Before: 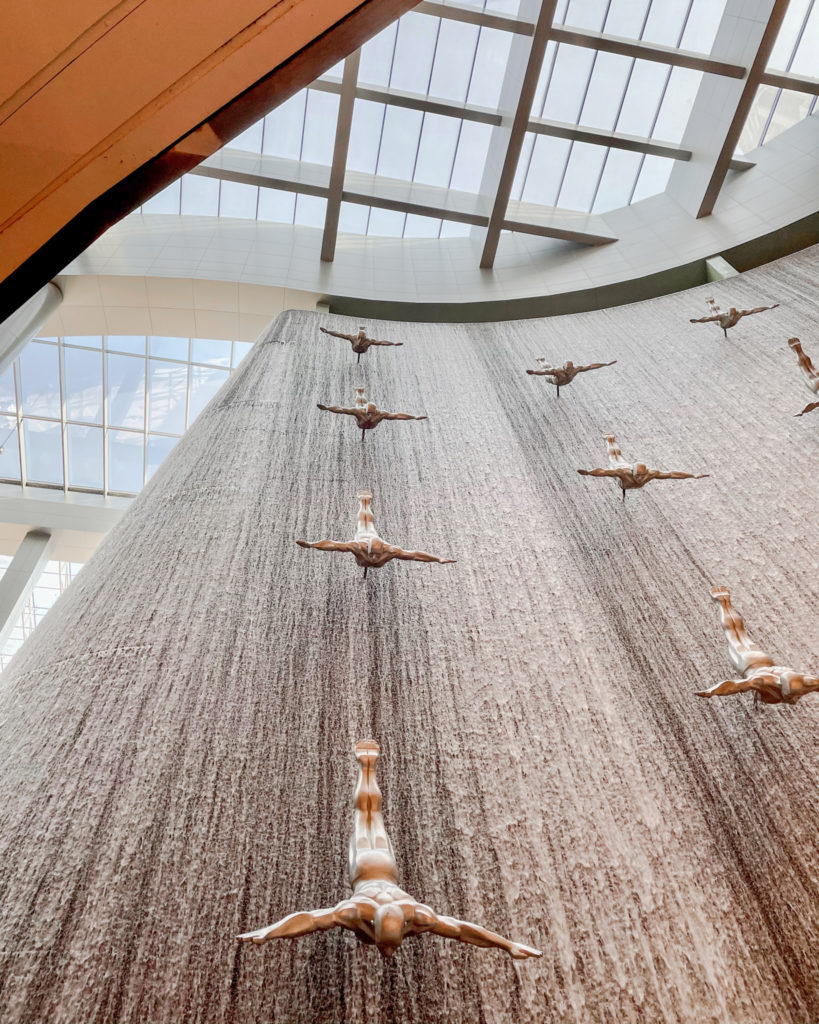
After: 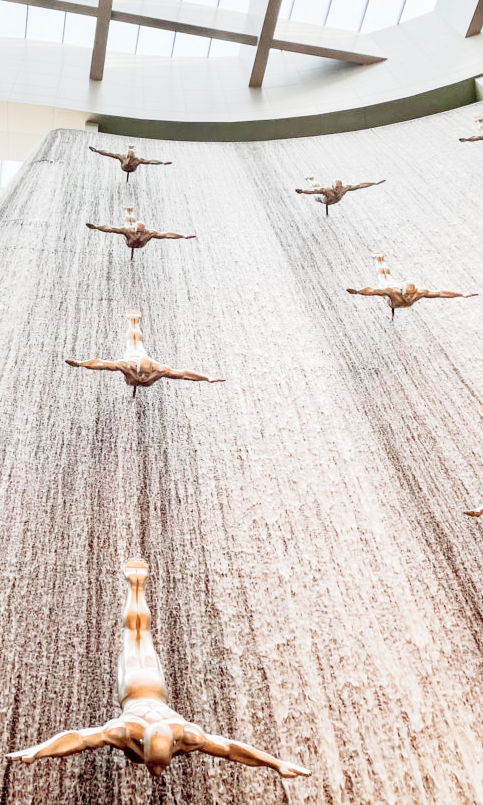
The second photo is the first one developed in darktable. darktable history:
crop and rotate: left 28.256%, top 17.734%, right 12.656%, bottom 3.573%
contrast brightness saturation: contrast 0.01, saturation -0.05
color zones: curves: ch0 [(0, 0.558) (0.143, 0.559) (0.286, 0.529) (0.429, 0.505) (0.571, 0.5) (0.714, 0.5) (0.857, 0.5) (1, 0.558)]; ch1 [(0, 0.469) (0.01, 0.469) (0.12, 0.446) (0.248, 0.469) (0.5, 0.5) (0.748, 0.5) (0.99, 0.469) (1, 0.469)]
base curve: curves: ch0 [(0, 0) (0.005, 0.002) (0.15, 0.3) (0.4, 0.7) (0.75, 0.95) (1, 1)], preserve colors none
